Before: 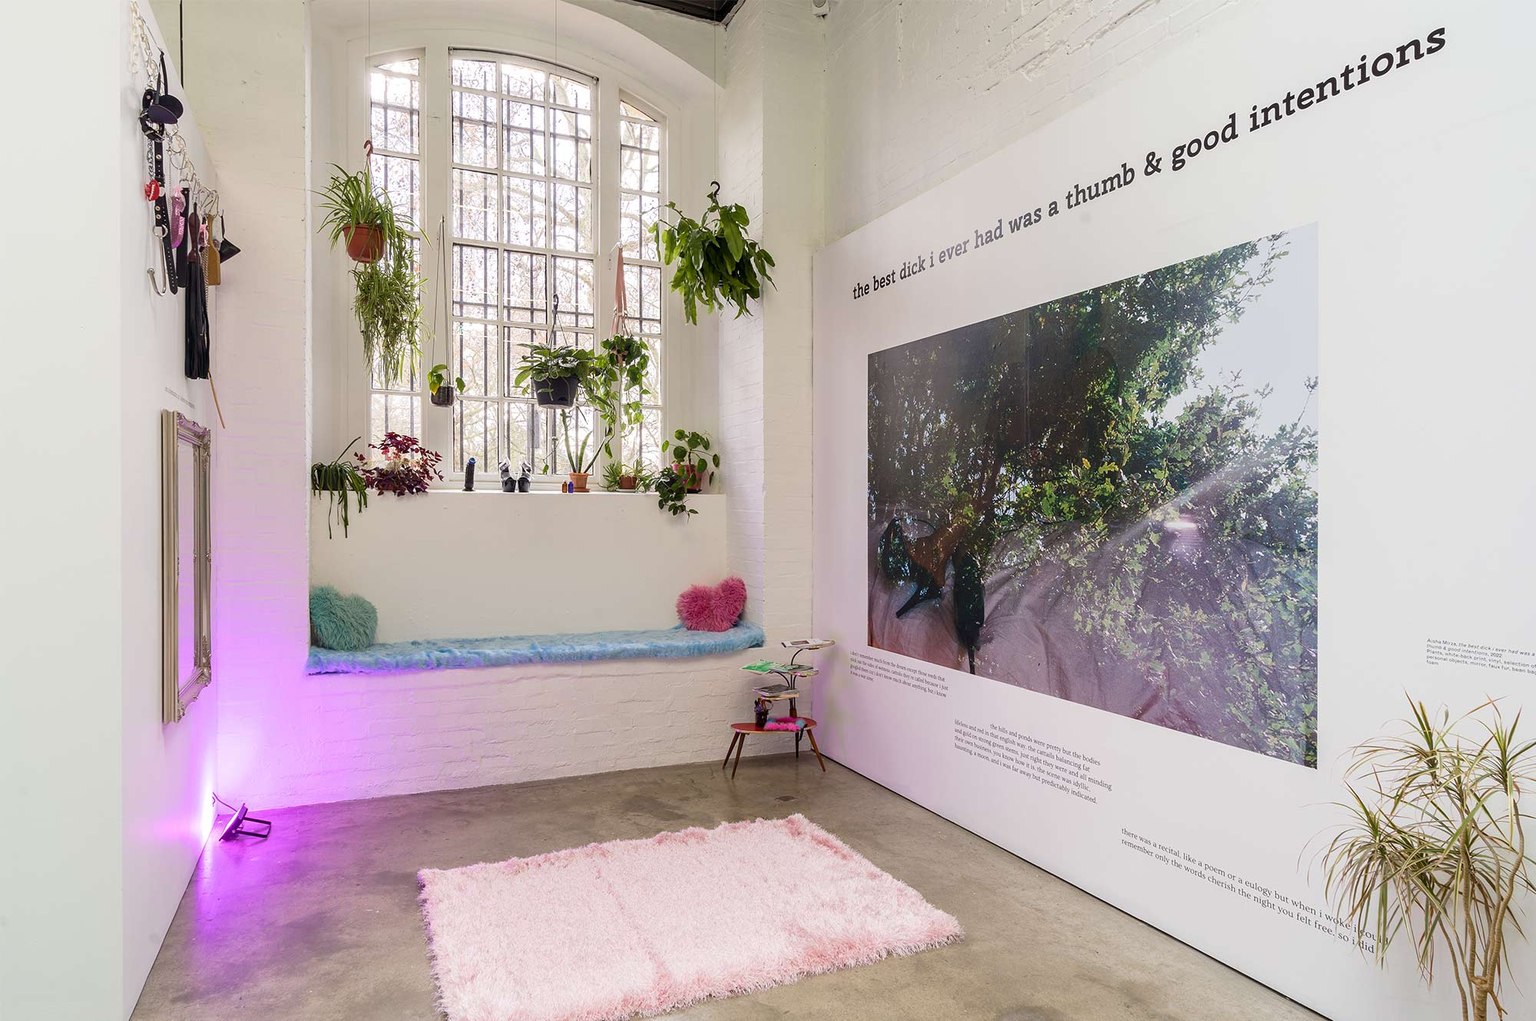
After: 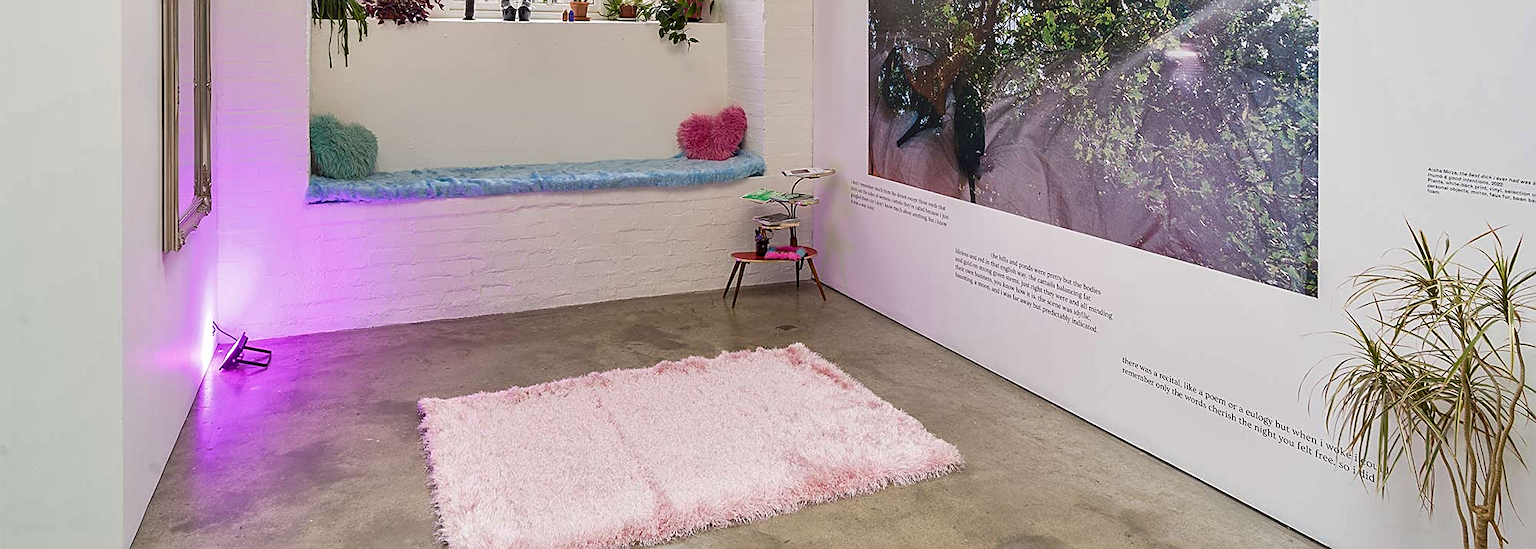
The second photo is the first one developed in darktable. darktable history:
crop and rotate: top 46.237%
sharpen: on, module defaults
shadows and highlights: soften with gaussian
